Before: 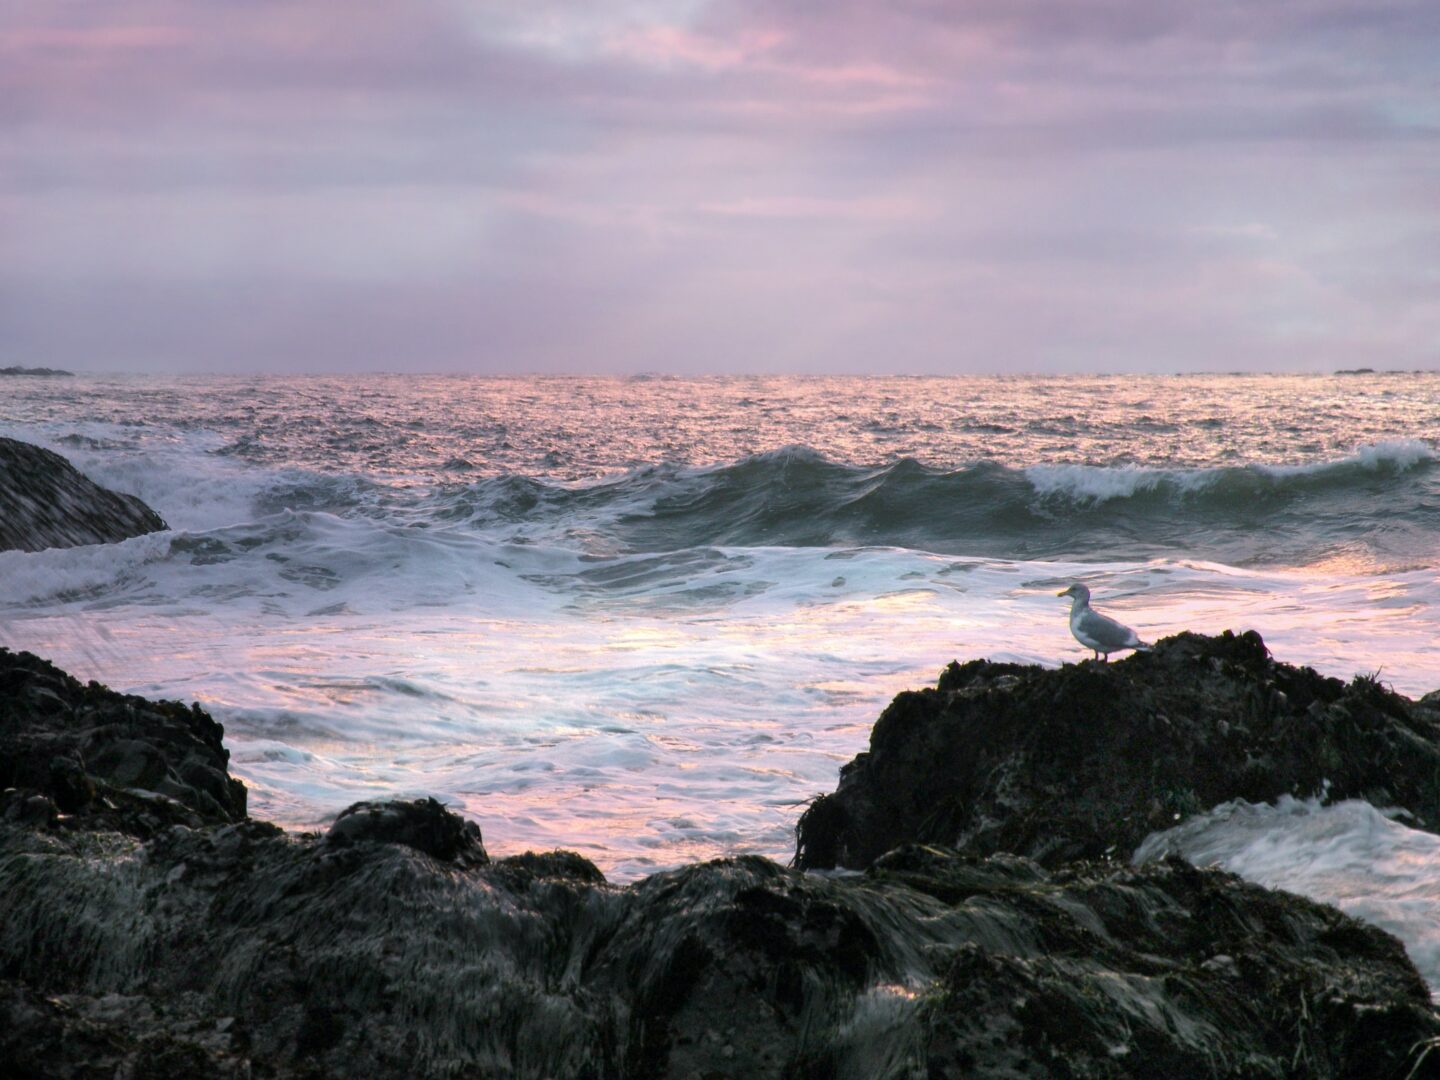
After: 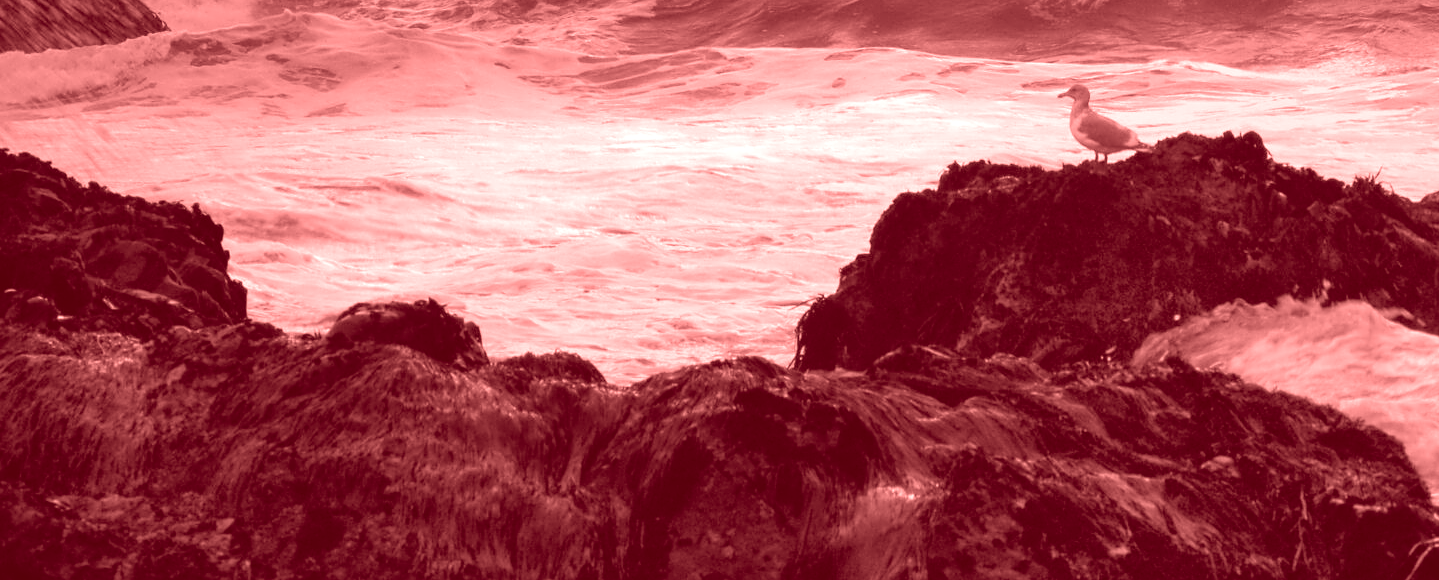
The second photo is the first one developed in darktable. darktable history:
contrast equalizer: y [[0.5 ×4, 0.524, 0.59], [0.5 ×6], [0.5 ×6], [0, 0, 0, 0.01, 0.045, 0.012], [0, 0, 0, 0.044, 0.195, 0.131]]
crop and rotate: top 46.237%
colorize: saturation 60%, source mix 100%
